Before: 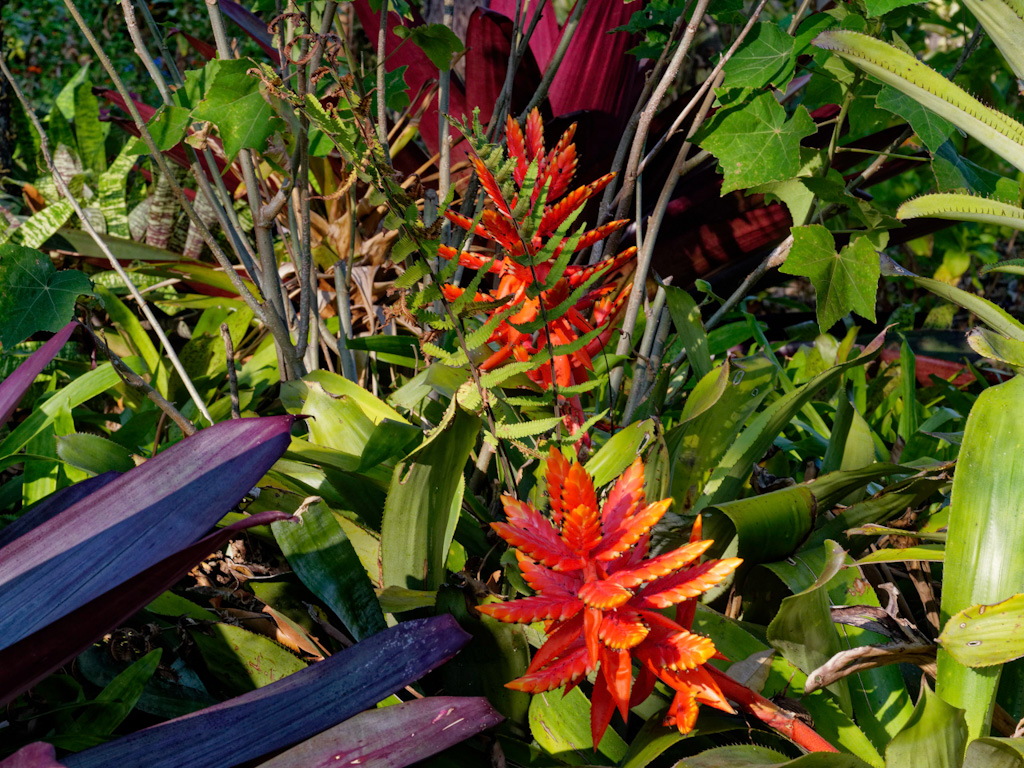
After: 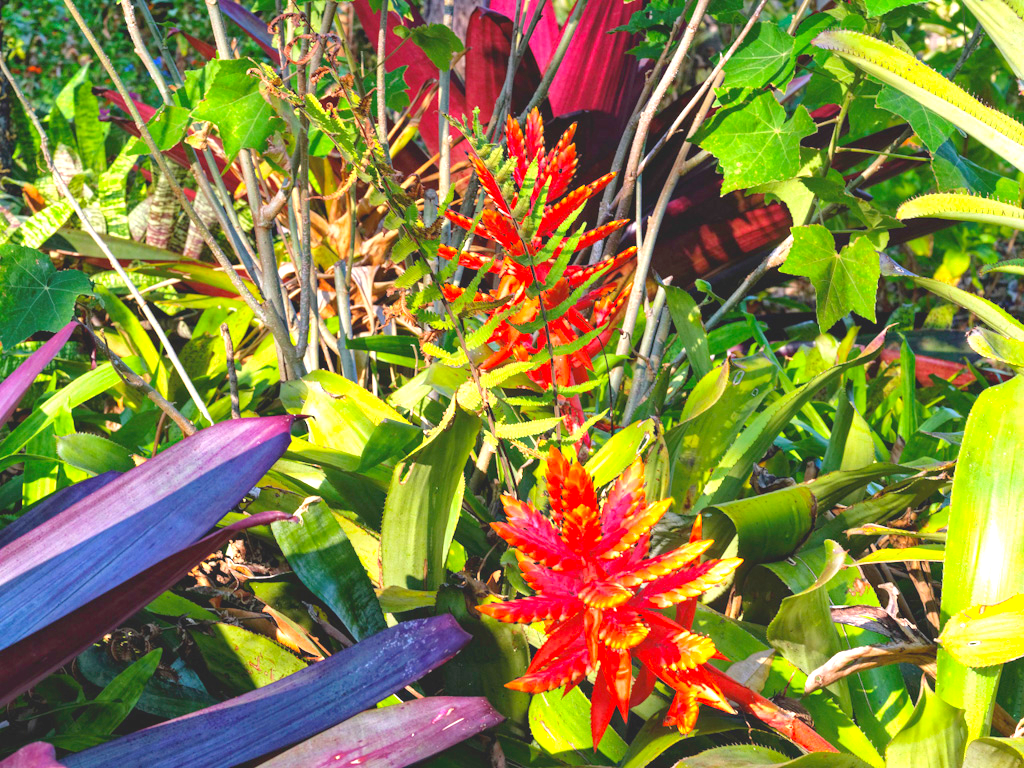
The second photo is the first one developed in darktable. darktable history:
rotate and perspective: automatic cropping original format, crop left 0, crop top 0
contrast brightness saturation: contrast -0.28
exposure: black level correction 0, exposure 1.975 EV, compensate exposure bias true, compensate highlight preservation false
